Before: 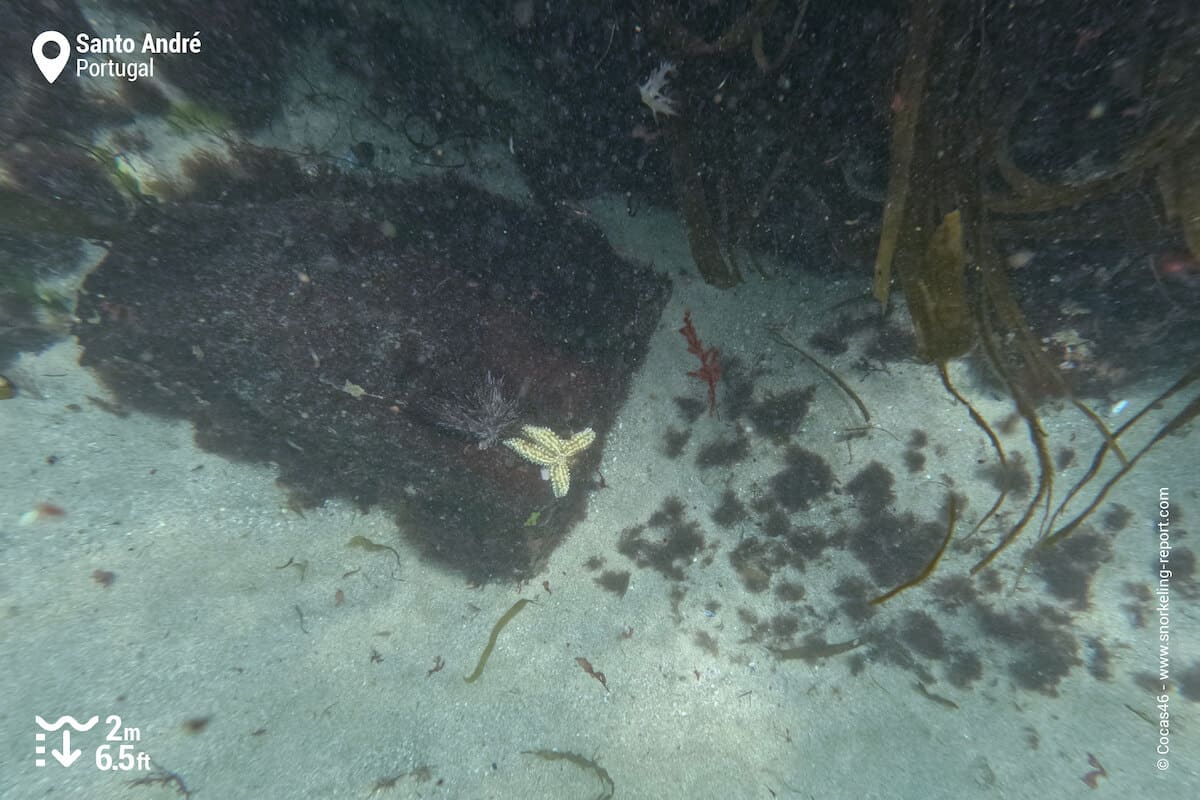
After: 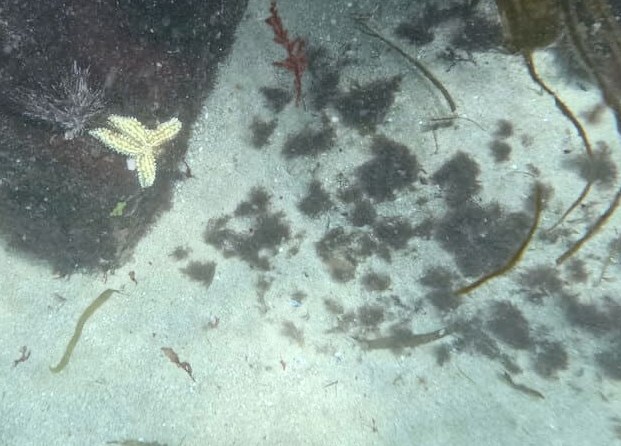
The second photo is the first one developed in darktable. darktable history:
crop: left 34.518%, top 38.819%, right 13.732%, bottom 5.404%
tone curve: curves: ch0 [(0, 0) (0.003, 0.011) (0.011, 0.02) (0.025, 0.032) (0.044, 0.046) (0.069, 0.071) (0.1, 0.107) (0.136, 0.144) (0.177, 0.189) (0.224, 0.244) (0.277, 0.309) (0.335, 0.398) (0.399, 0.477) (0.468, 0.583) (0.543, 0.675) (0.623, 0.772) (0.709, 0.855) (0.801, 0.926) (0.898, 0.979) (1, 1)], color space Lab, independent channels, preserve colors none
